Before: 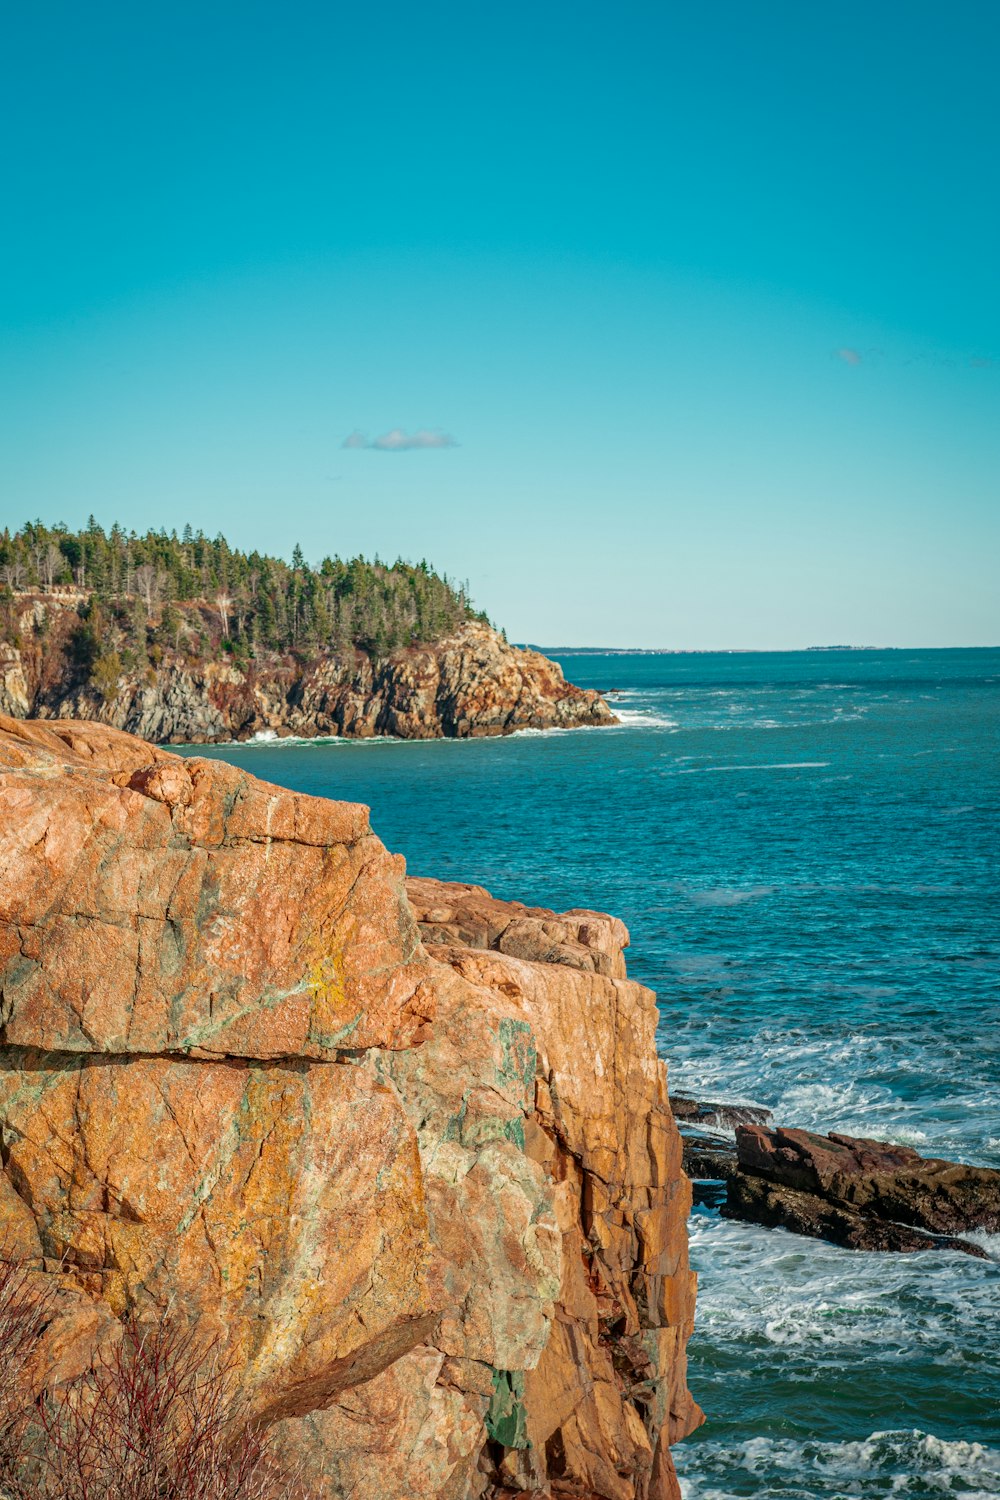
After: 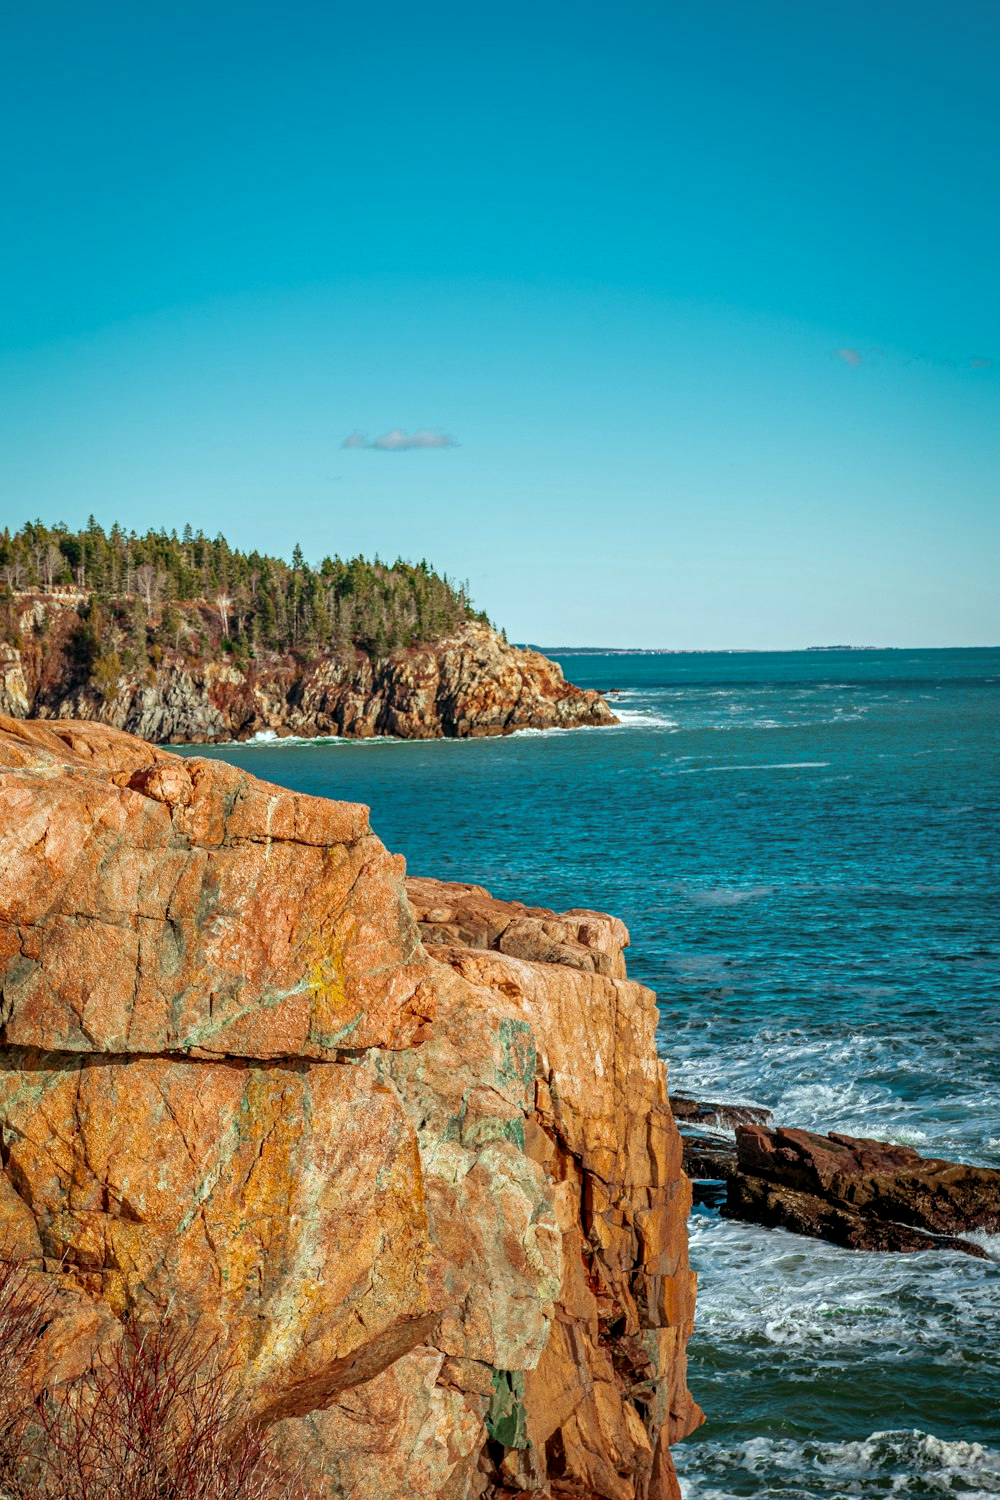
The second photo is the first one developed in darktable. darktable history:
rgb levels: mode RGB, independent channels, levels [[0, 0.5, 1], [0, 0.521, 1], [0, 0.536, 1]]
contrast equalizer: octaves 7, y [[0.524 ×6], [0.512 ×6], [0.379 ×6], [0 ×6], [0 ×6]]
color calibration: illuminant Planckian (black body), adaptation linear Bradford (ICC v4), x 0.364, y 0.367, temperature 4417.56 K, saturation algorithm version 1 (2020)
